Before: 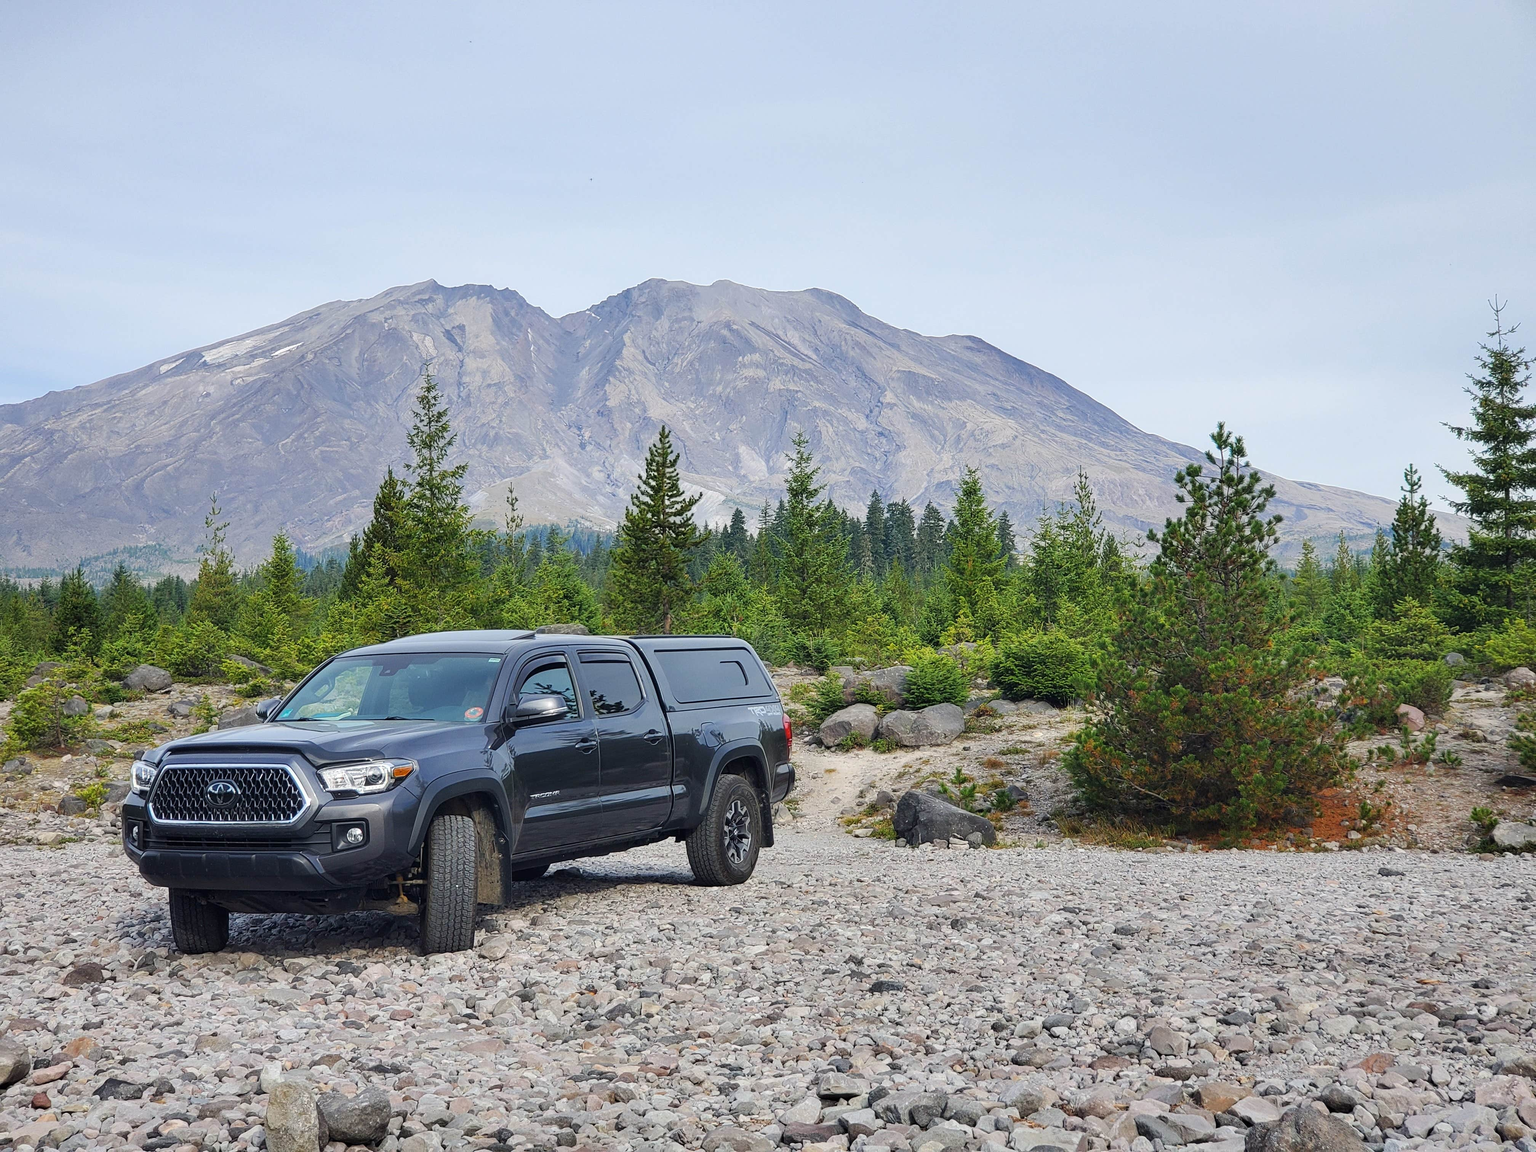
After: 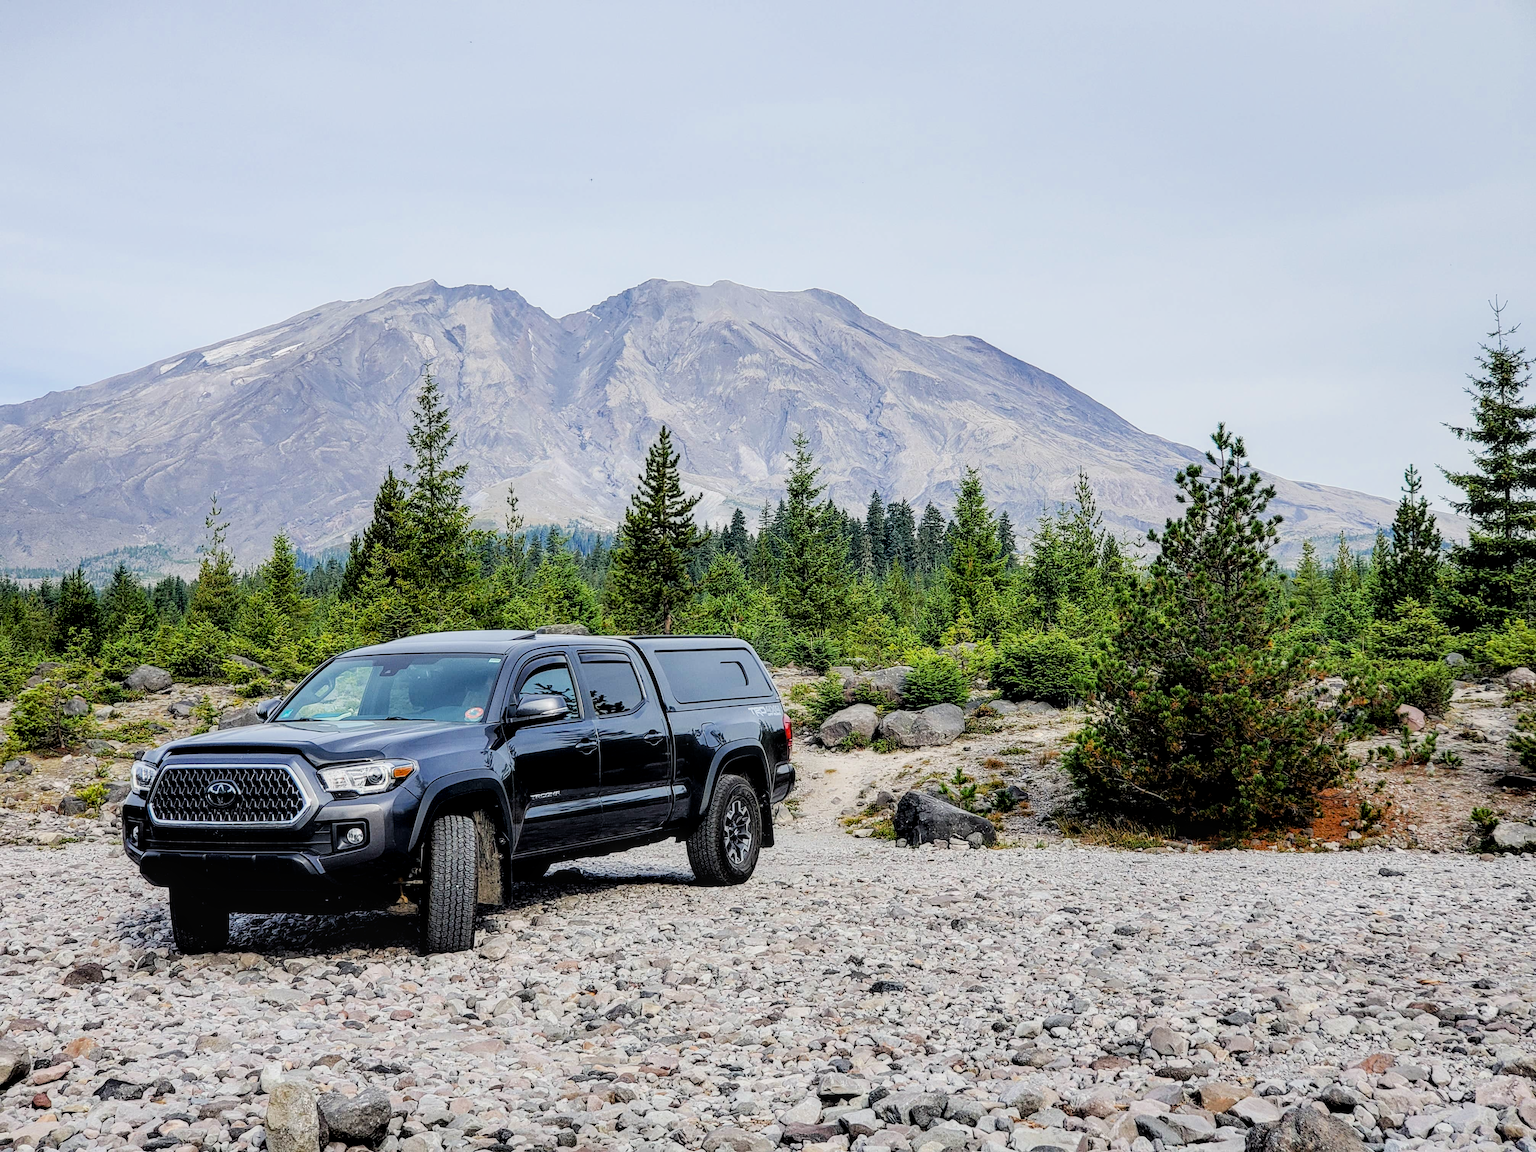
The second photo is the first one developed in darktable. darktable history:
exposure: black level correction 0.014, compensate exposure bias true, compensate highlight preservation false
tone equalizer: -8 EV -0.438 EV, -7 EV -0.398 EV, -6 EV -0.325 EV, -5 EV -0.248 EV, -3 EV 0.246 EV, -2 EV 0.328 EV, -1 EV 0.375 EV, +0 EV 0.441 EV
local contrast: detail 130%
filmic rgb: black relative exposure -5.15 EV, white relative exposure 3.96 EV, threshold 3.05 EV, hardness 2.91, contrast 1.204, enable highlight reconstruction true
